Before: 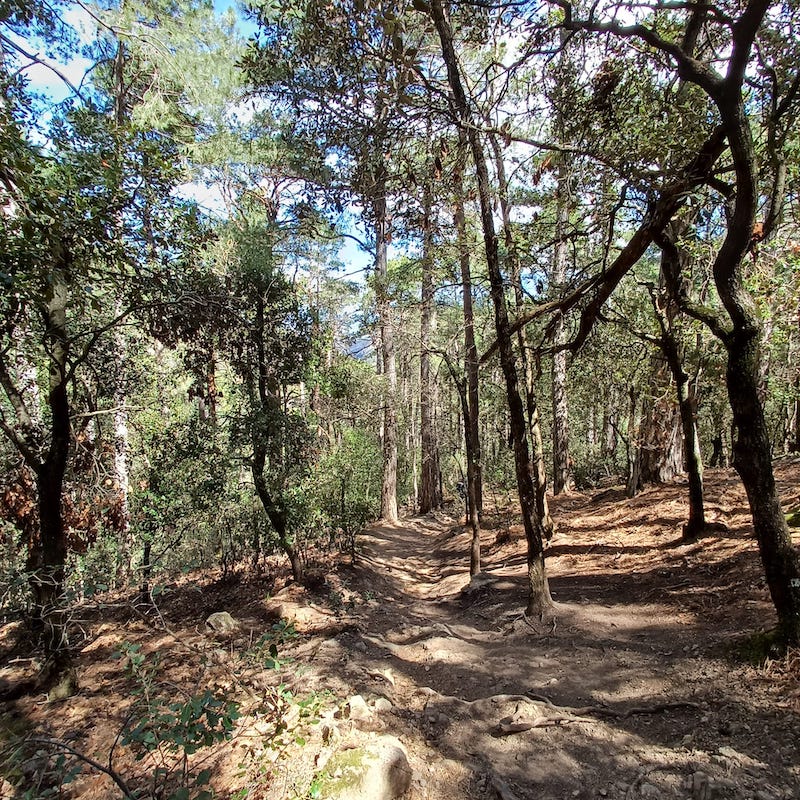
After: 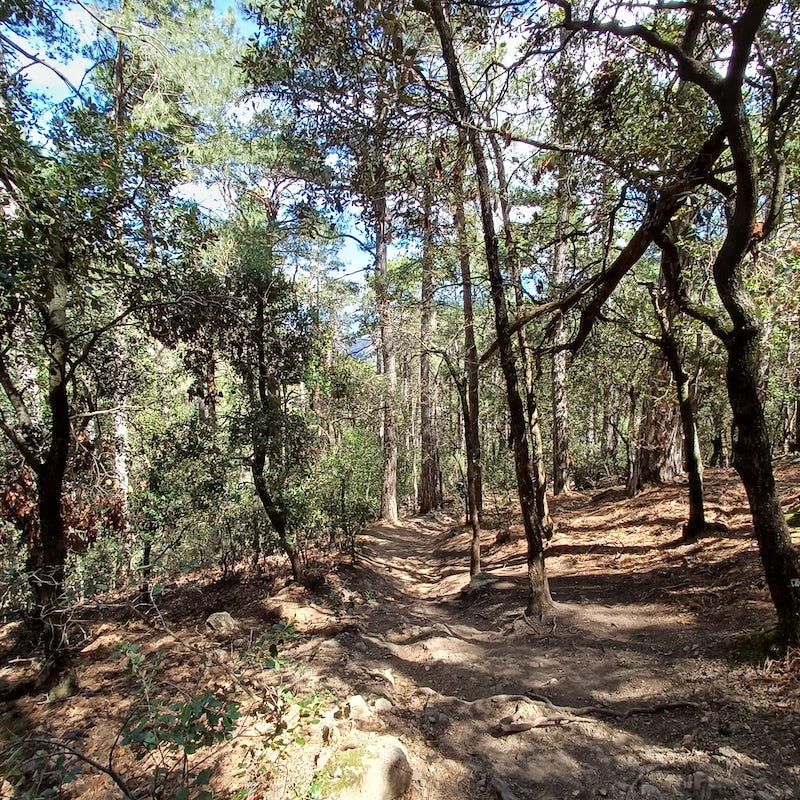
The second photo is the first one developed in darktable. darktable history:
tone equalizer: on, module defaults
shadows and highlights: shadows 0, highlights 40
